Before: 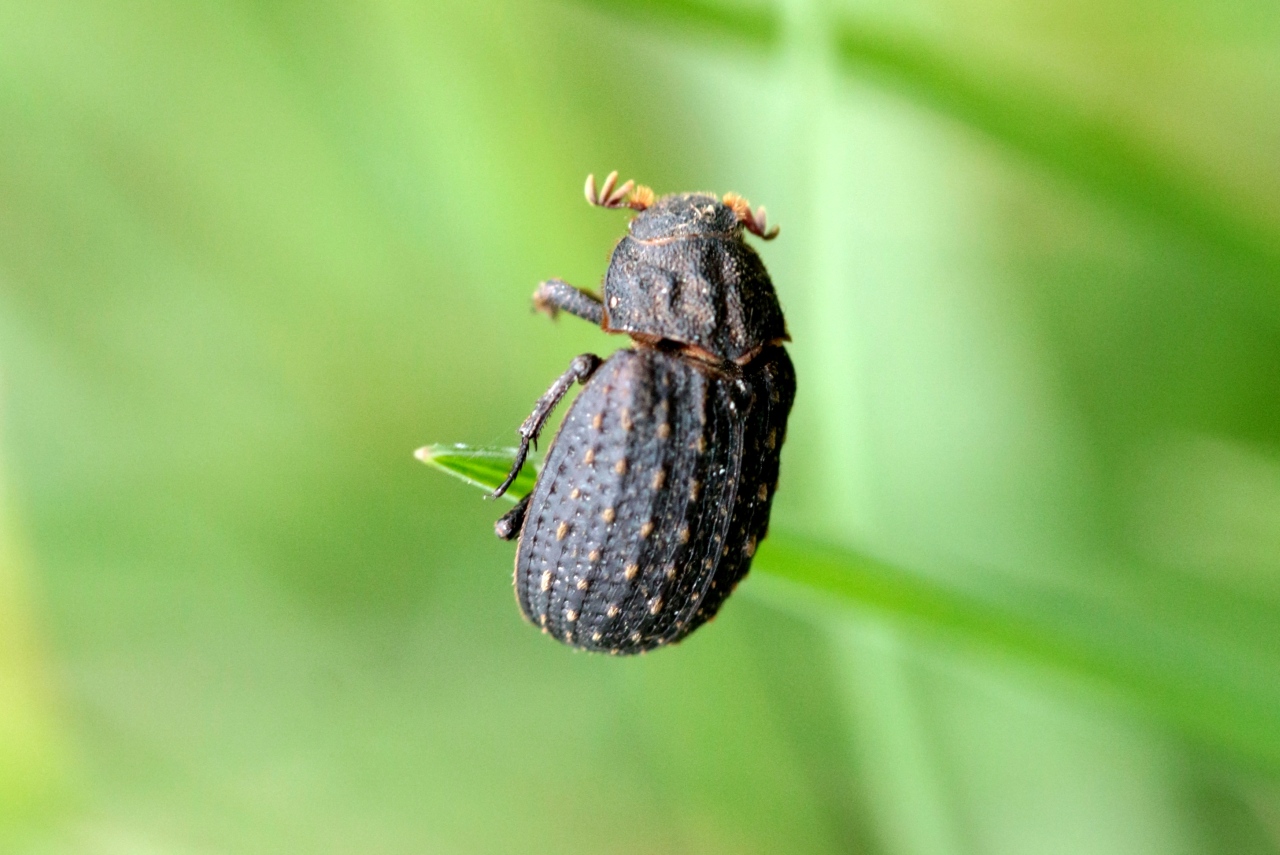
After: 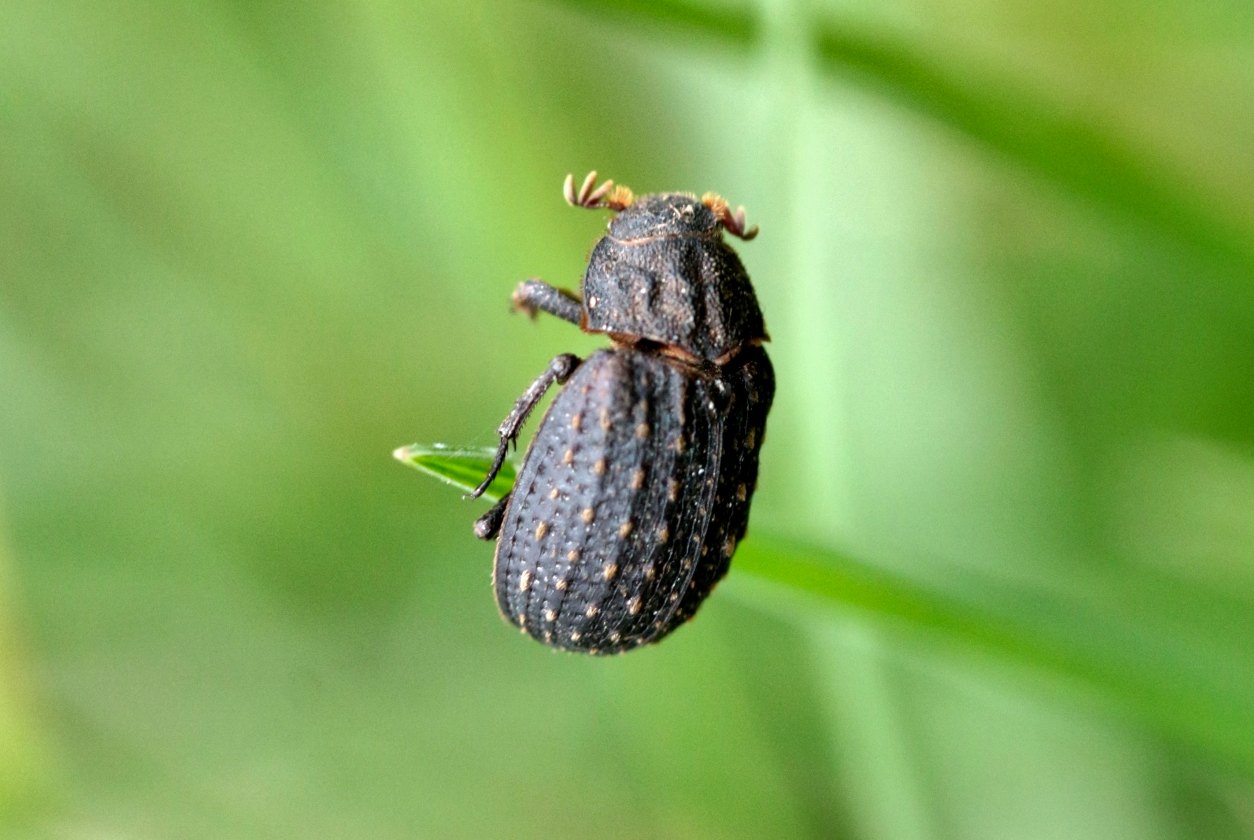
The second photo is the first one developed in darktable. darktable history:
shadows and highlights: radius 106.05, shadows 23.35, highlights -57.32, highlights color adjustment 0.112%, low approximation 0.01, soften with gaussian
crop: left 1.701%, right 0.268%, bottom 1.718%
